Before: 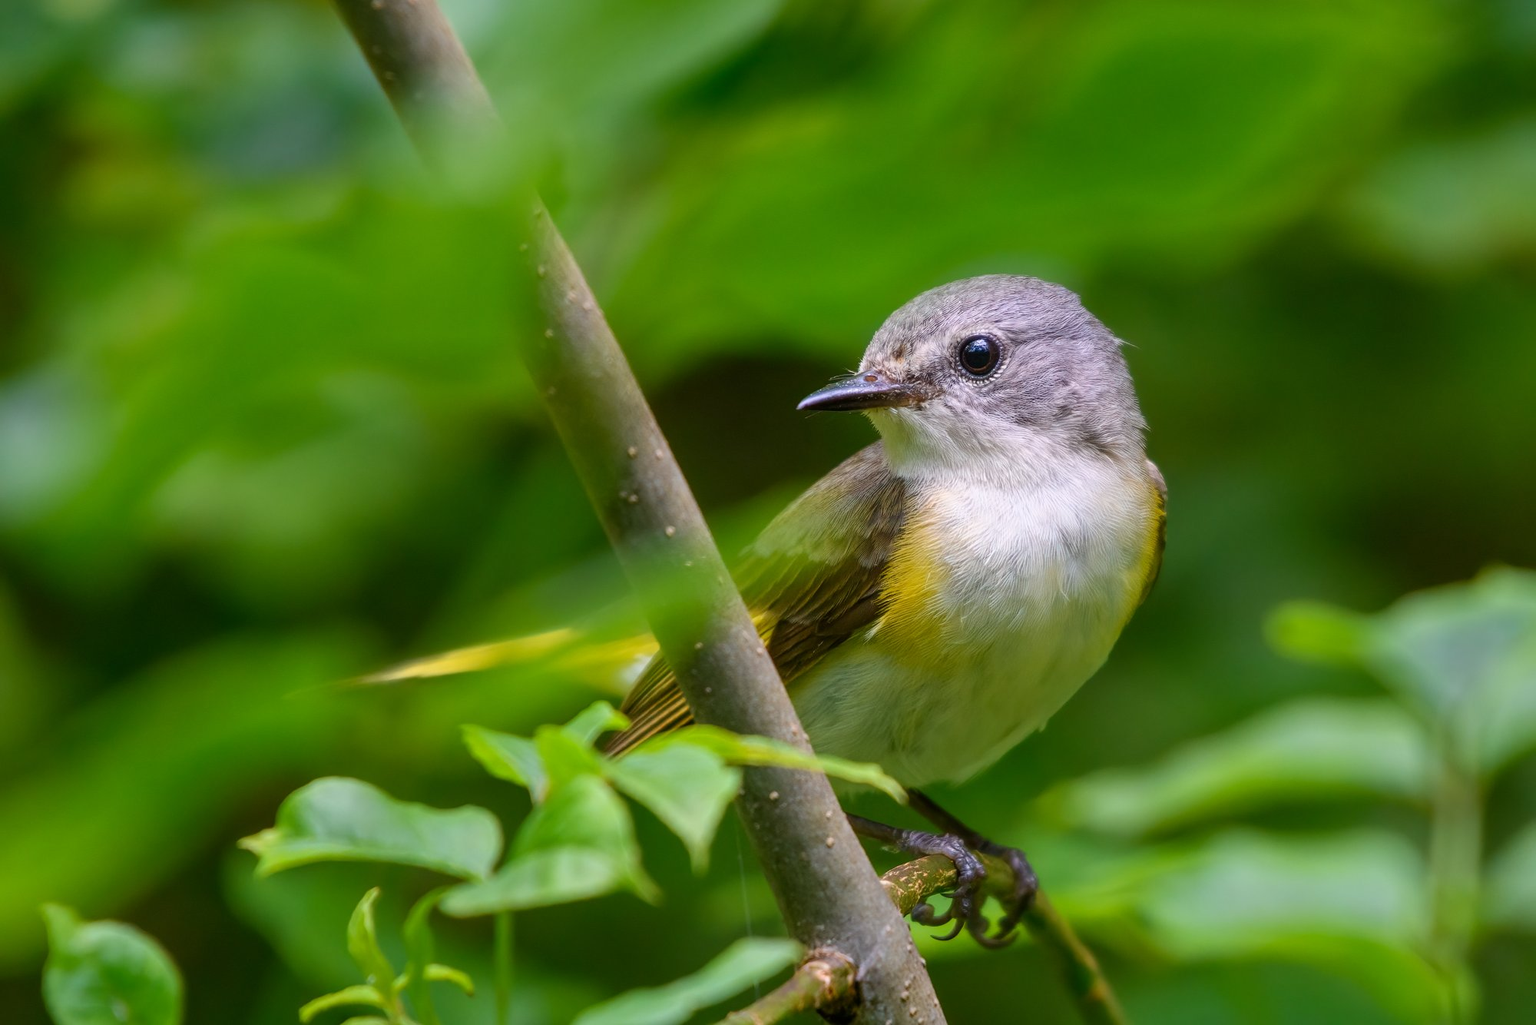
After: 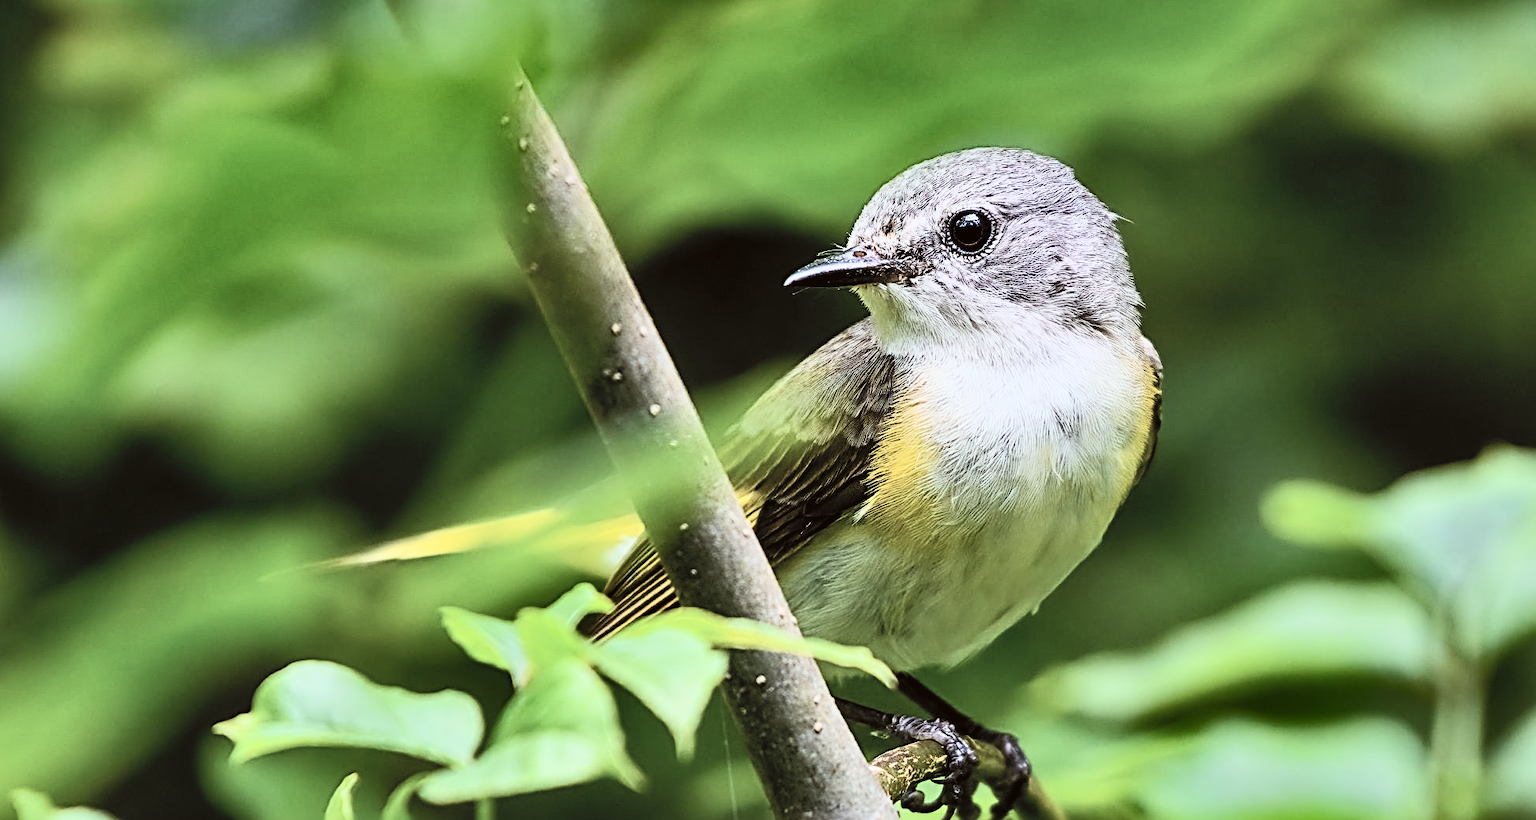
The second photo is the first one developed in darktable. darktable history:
contrast brightness saturation: contrast 0.421, brightness 0.554, saturation -0.201
filmic rgb: black relative exposure -5.15 EV, white relative exposure 3.97 EV, hardness 2.9, contrast 1.297, highlights saturation mix -31.33%
shadows and highlights: shadows 21.01, highlights -81.3, soften with gaussian
color correction: highlights a* -2.98, highlights b* -2.22, shadows a* 2.01, shadows b* 2.65
sharpen: radius 3.667, amount 0.92
crop and rotate: left 1.907%, top 12.731%, right 0.156%, bottom 8.848%
